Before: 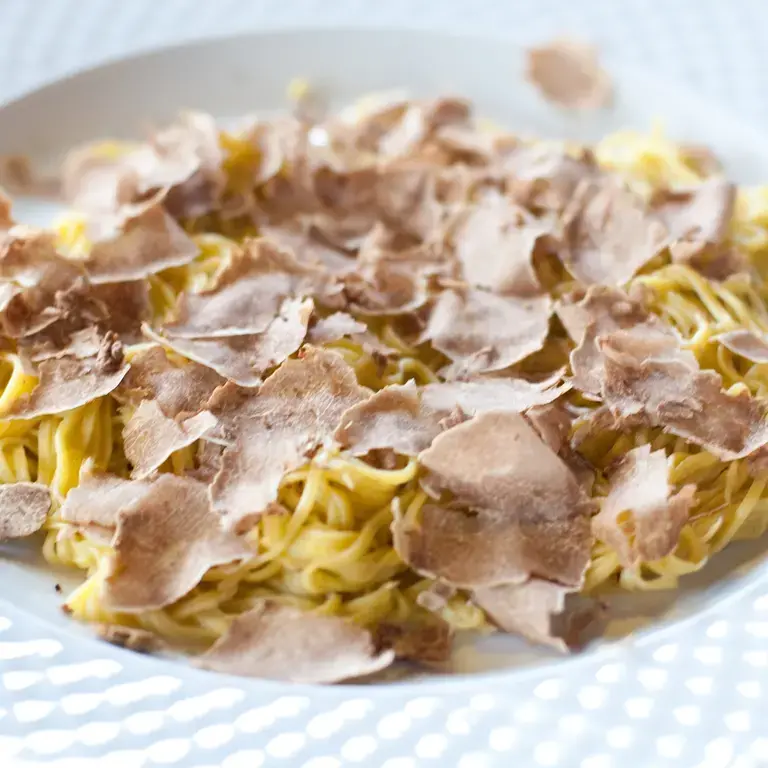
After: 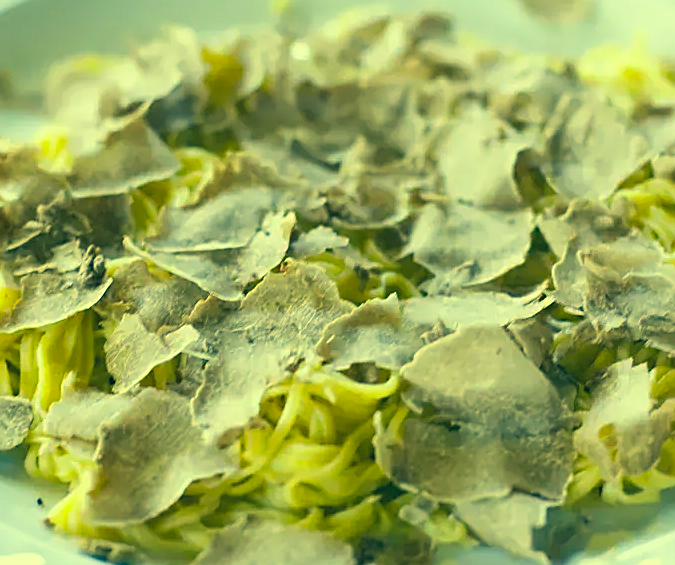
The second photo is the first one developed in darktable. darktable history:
sharpen: amount 0.55
crop and rotate: left 2.425%, top 11.305%, right 9.6%, bottom 15.08%
color correction: highlights a* -15.58, highlights b* 40, shadows a* -40, shadows b* -26.18
